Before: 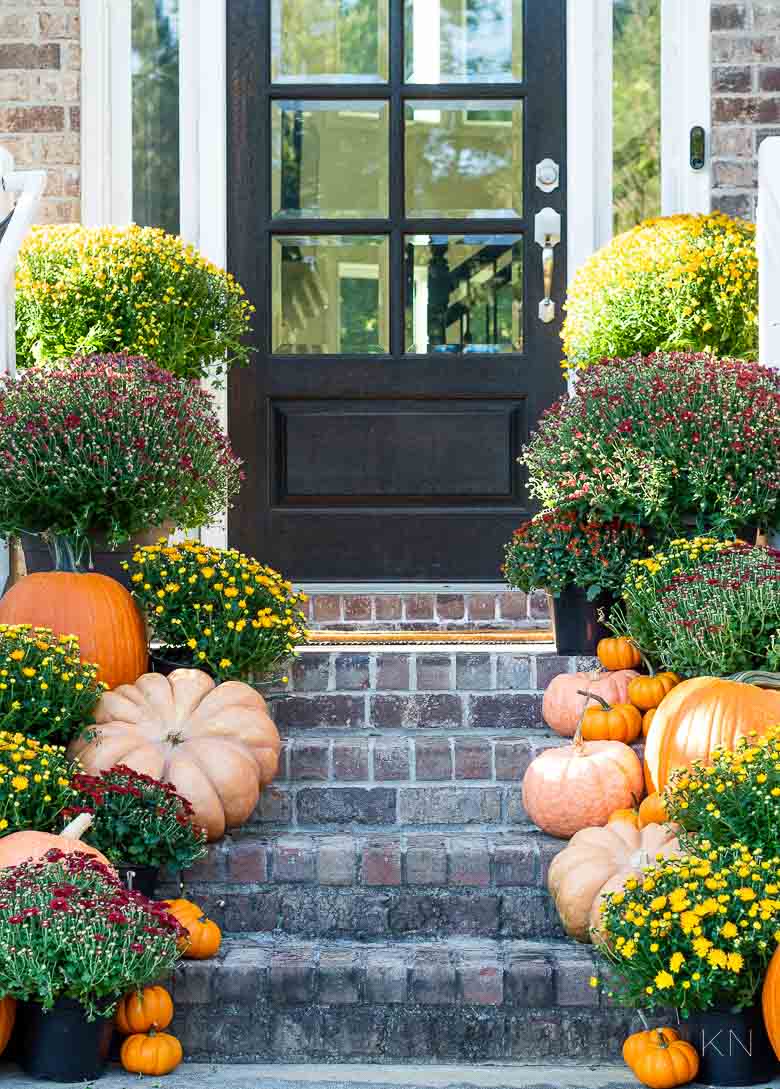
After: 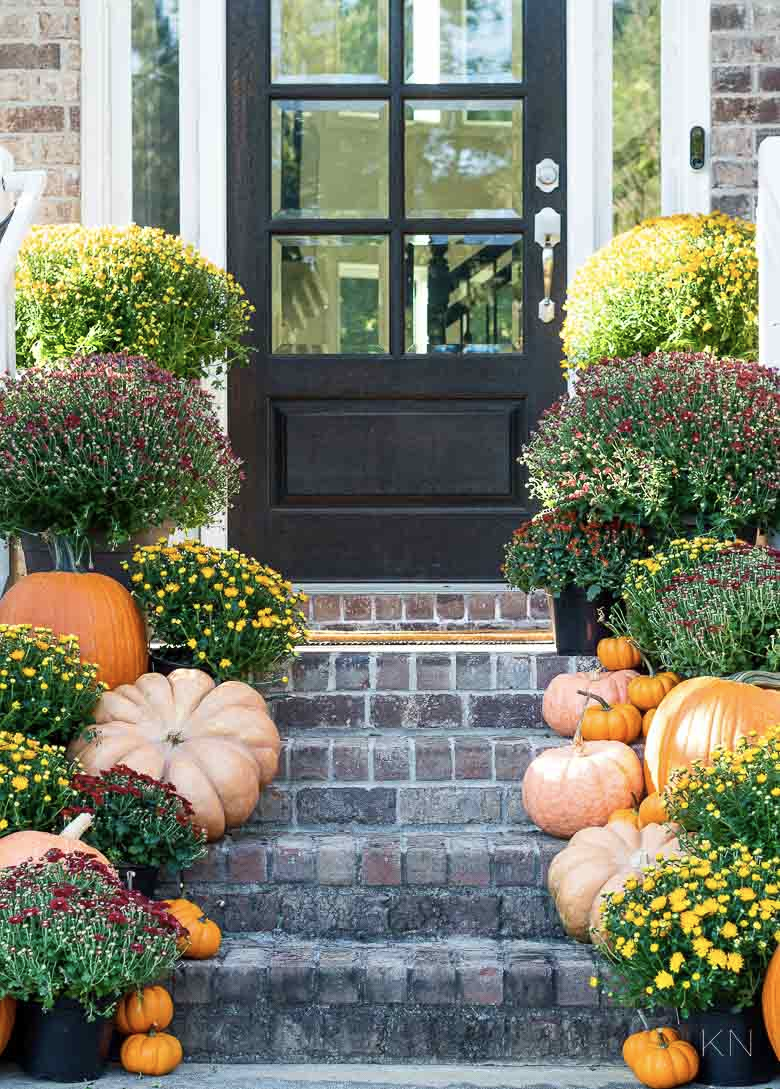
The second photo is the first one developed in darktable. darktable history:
color contrast: green-magenta contrast 0.84, blue-yellow contrast 0.86
tone equalizer: on, module defaults
